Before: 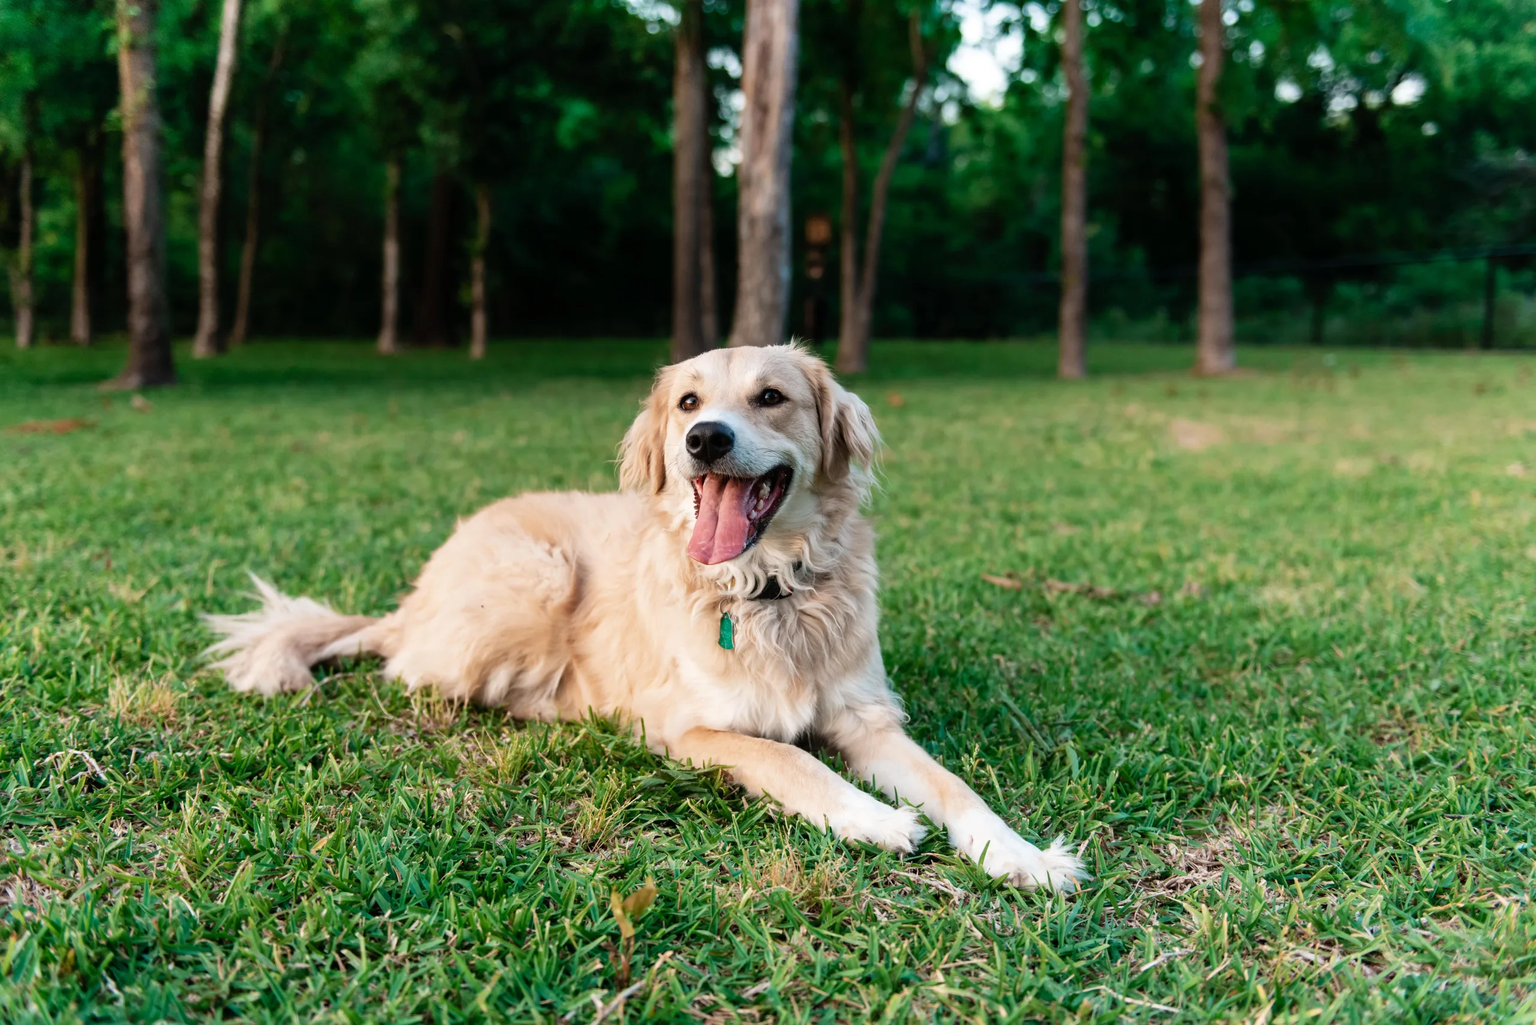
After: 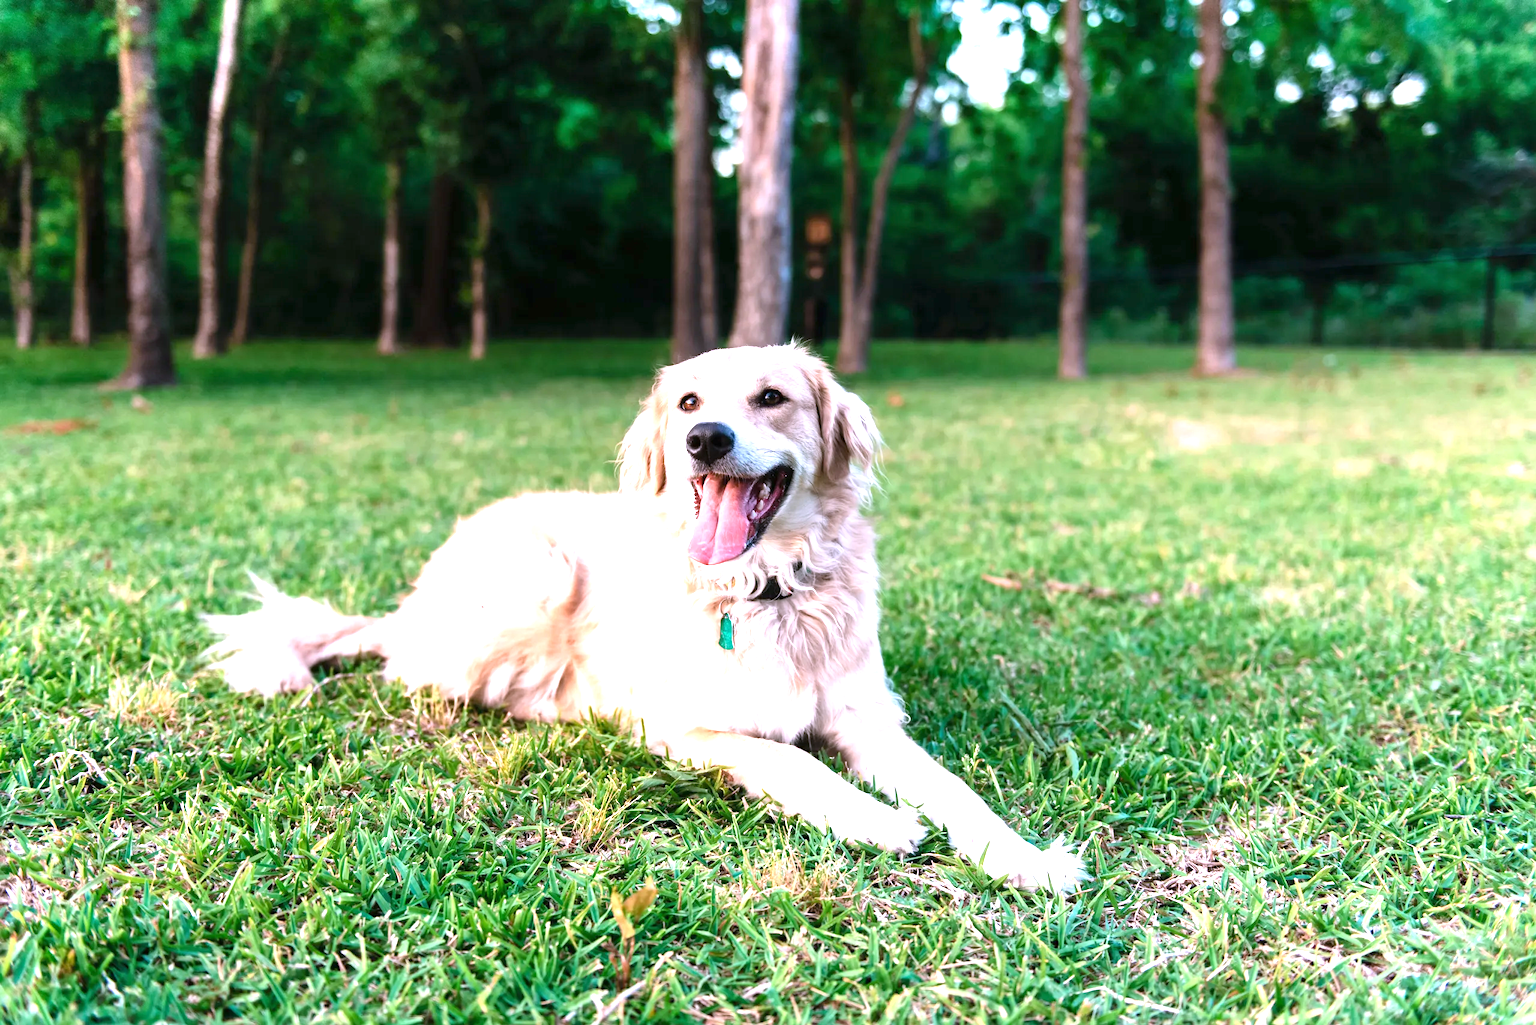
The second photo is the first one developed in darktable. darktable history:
white balance: red 1.042, blue 1.17
exposure: black level correction 0, exposure 1.2 EV, compensate exposure bias true, compensate highlight preservation false
